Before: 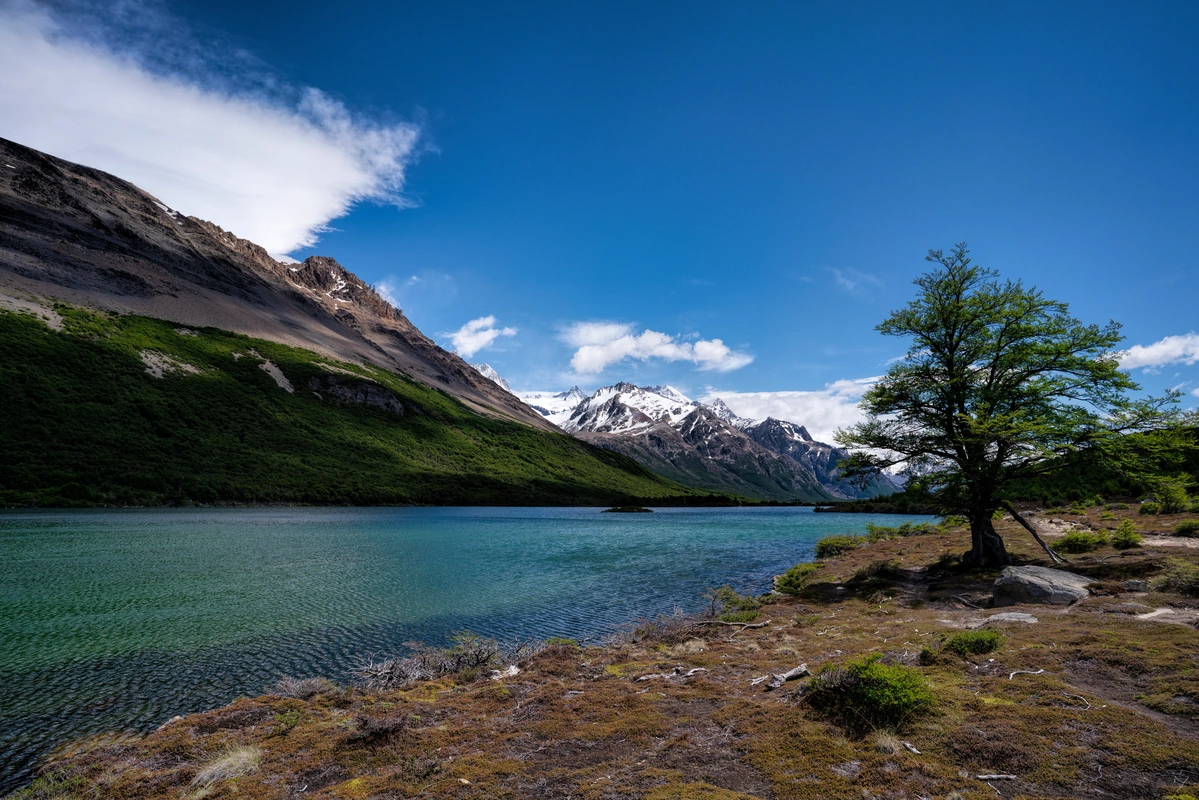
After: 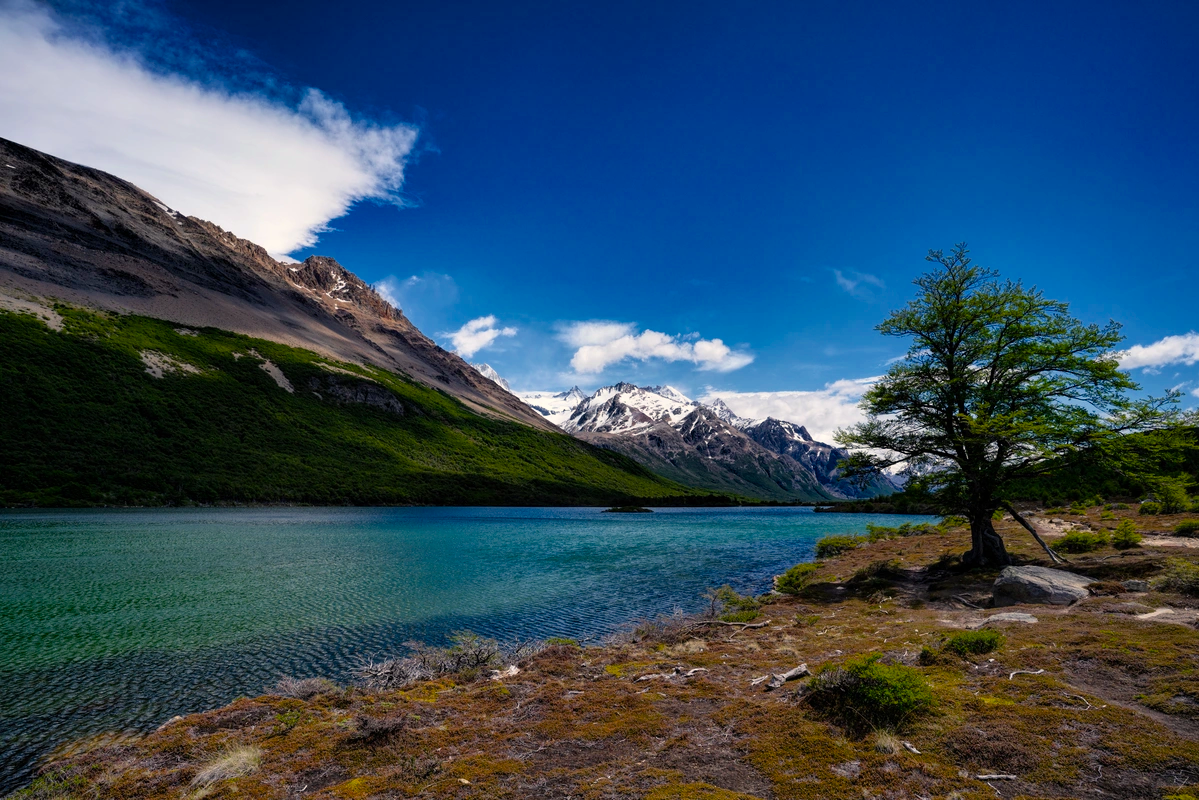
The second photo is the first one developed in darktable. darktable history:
color balance rgb: highlights gain › chroma 2.276%, highlights gain › hue 74.6°, linear chroma grading › global chroma 0.527%, perceptual saturation grading › global saturation 19.945%, saturation formula JzAzBz (2021)
